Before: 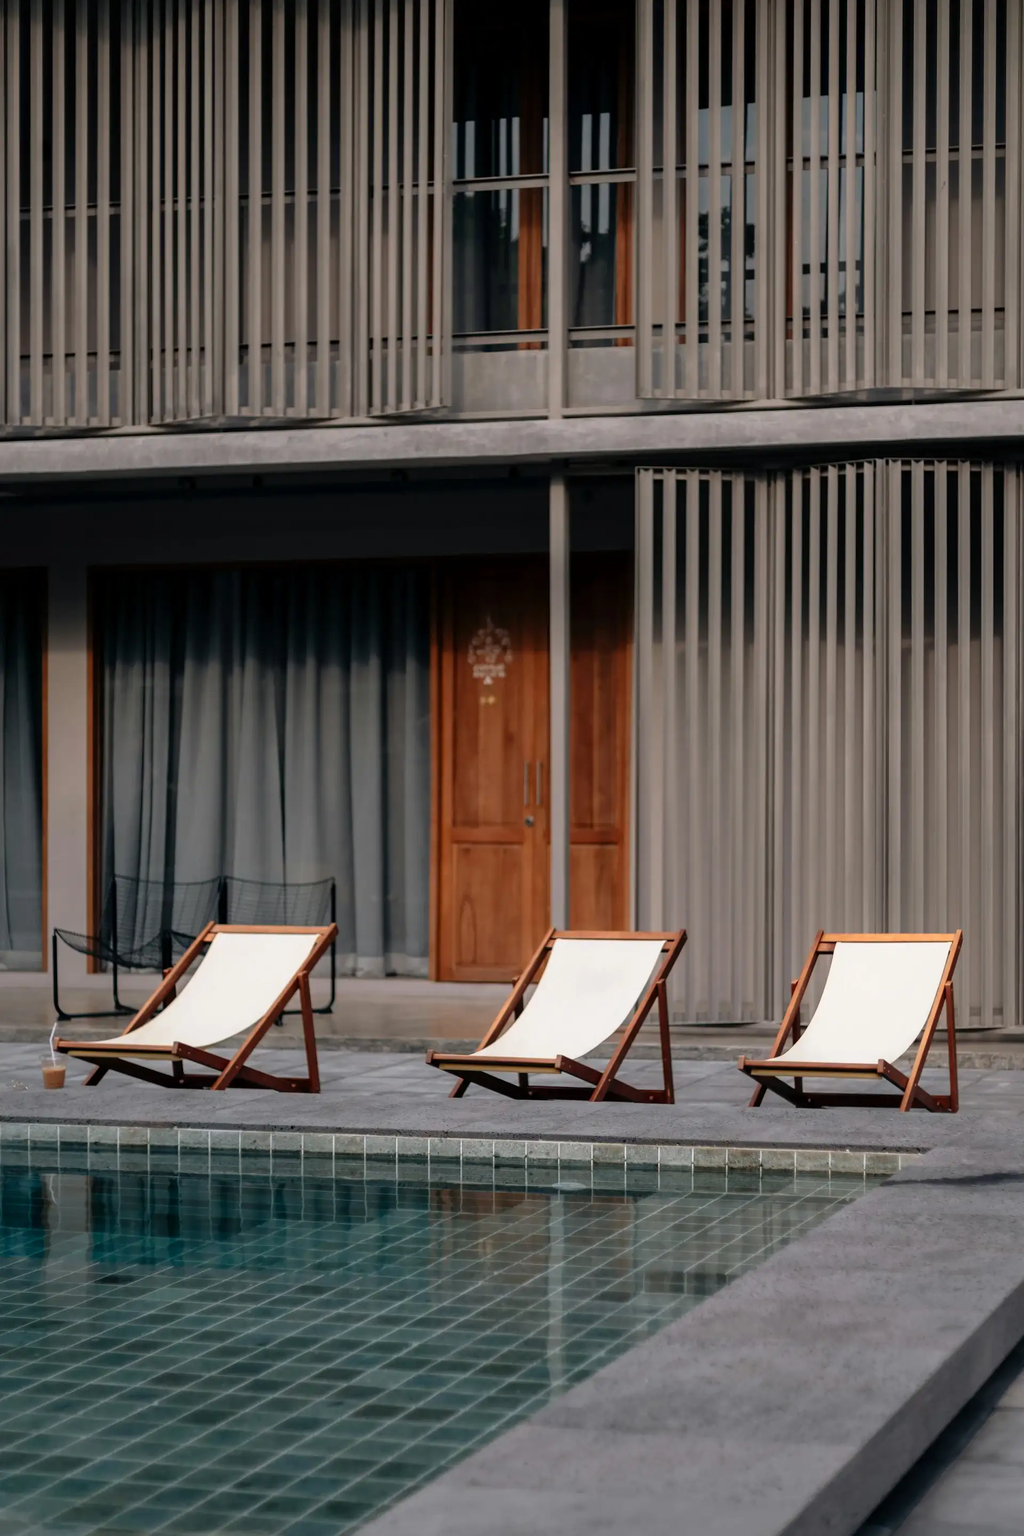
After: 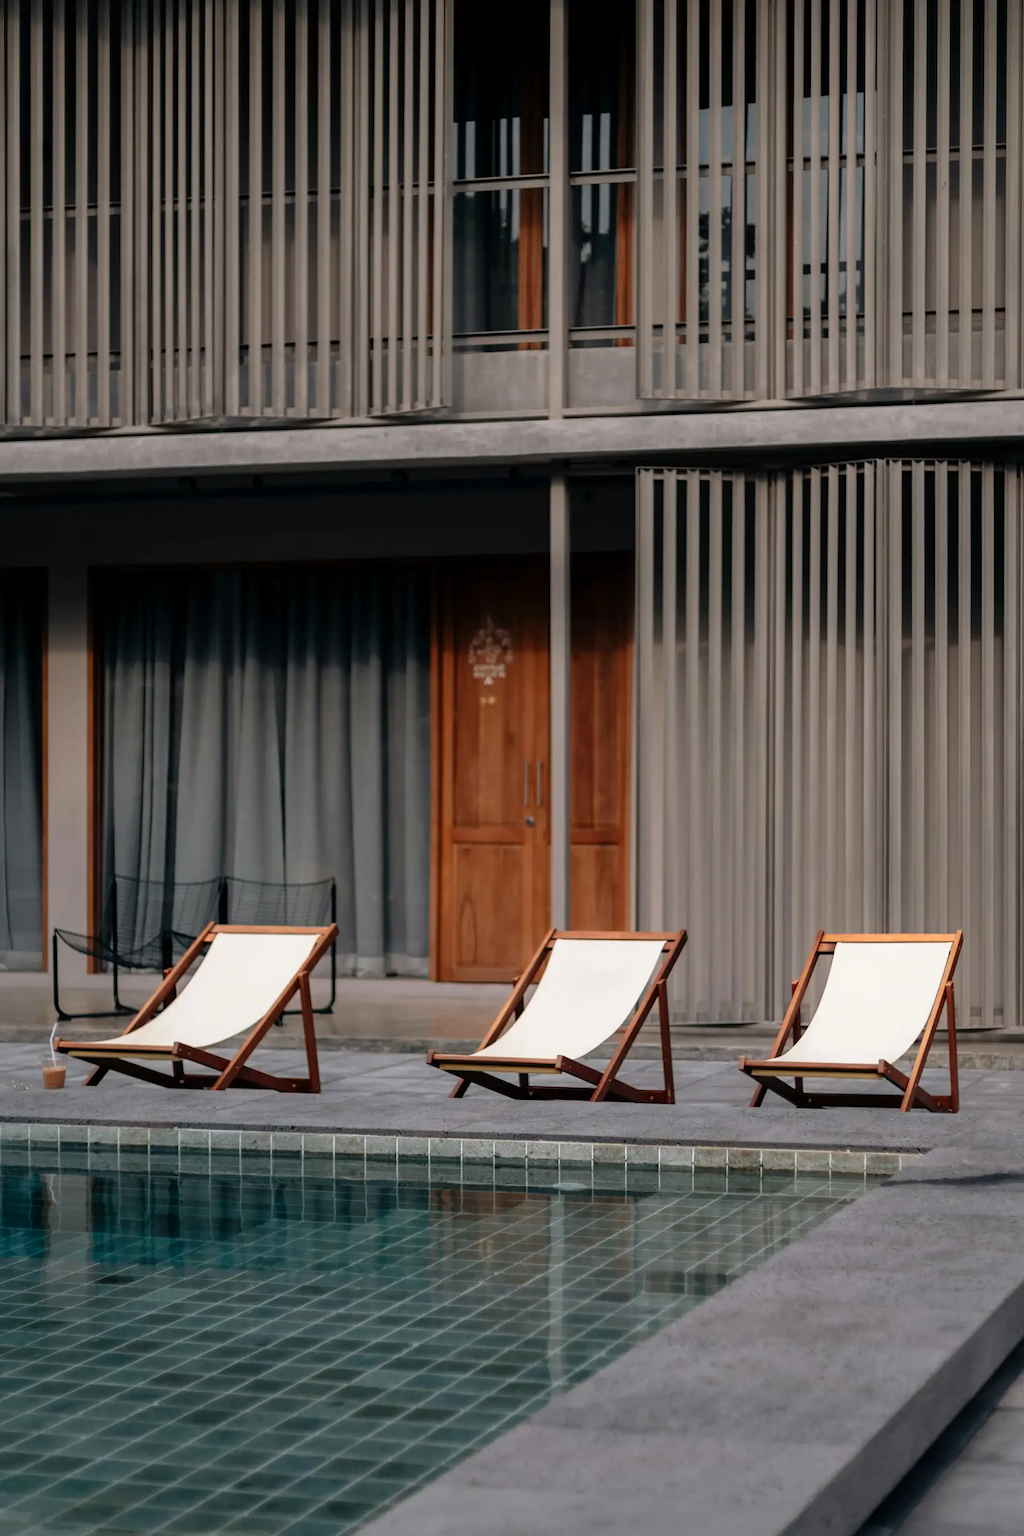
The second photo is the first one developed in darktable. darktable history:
tone equalizer: edges refinement/feathering 500, mask exposure compensation -1.25 EV, preserve details no
